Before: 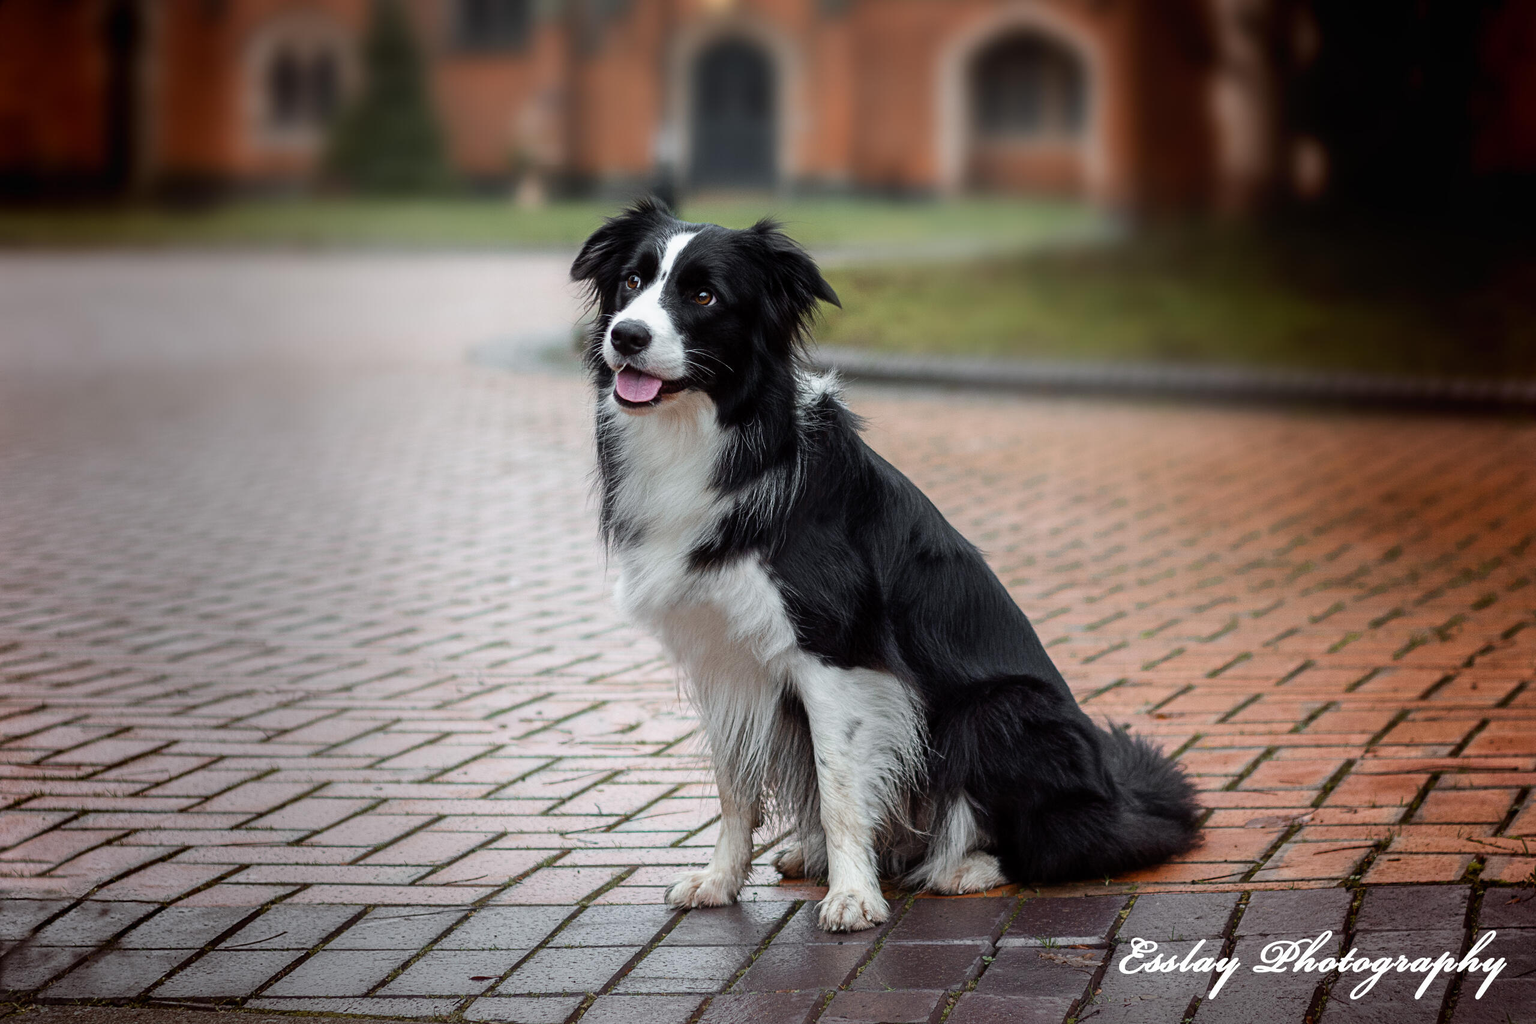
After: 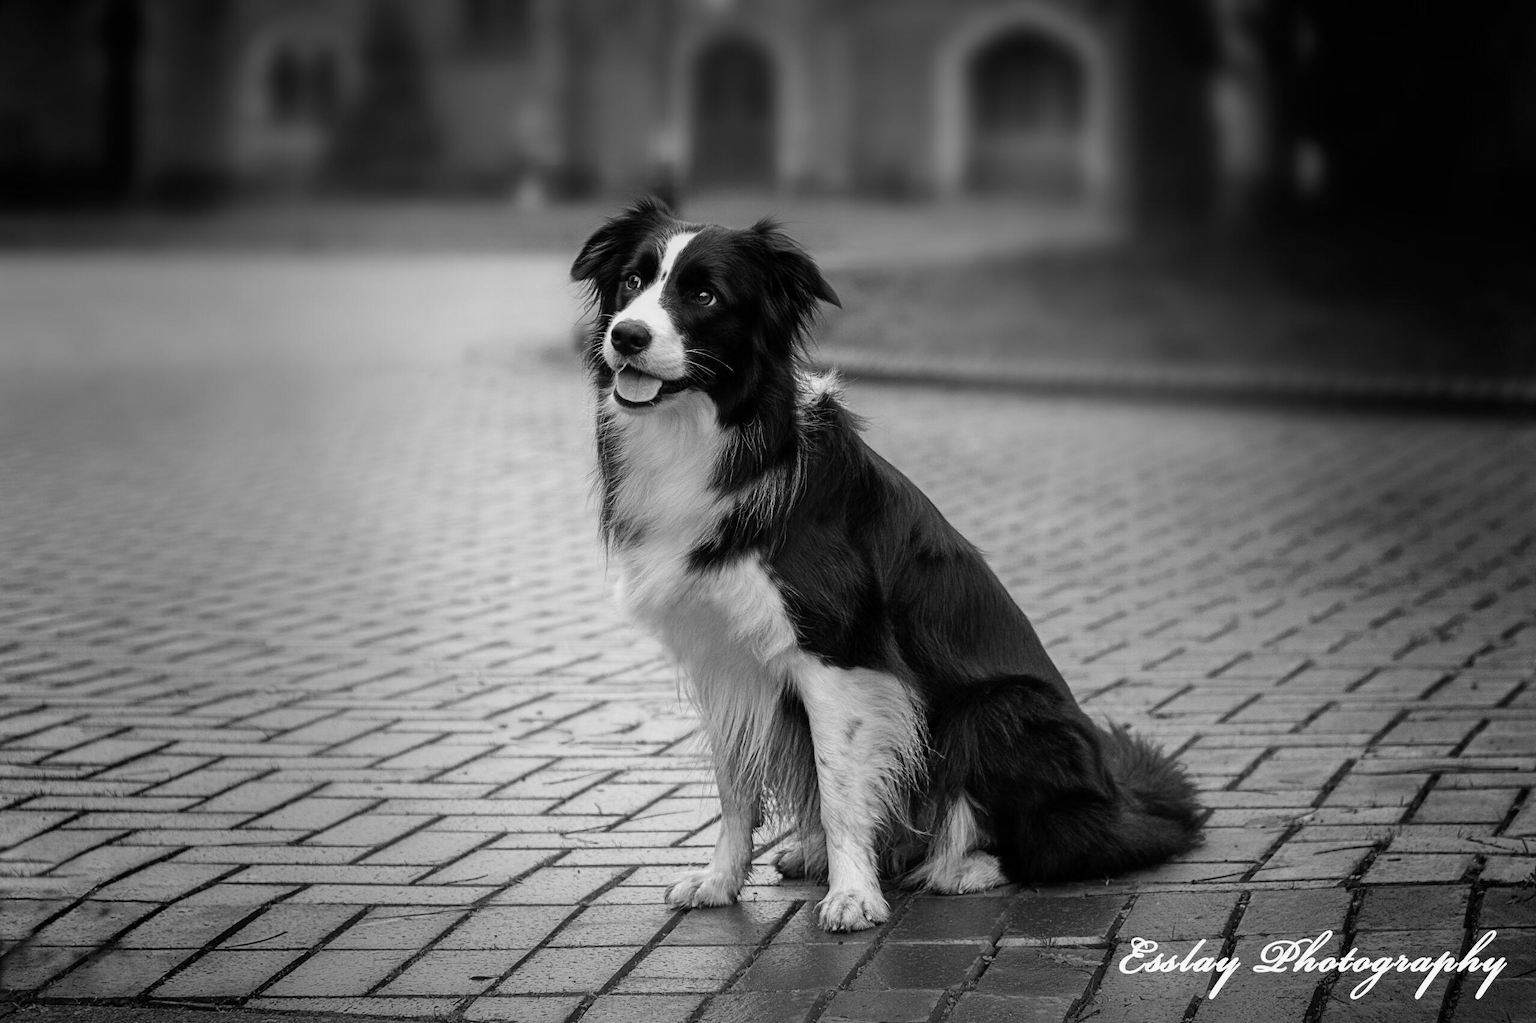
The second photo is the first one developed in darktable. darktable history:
graduated density: density 2.02 EV, hardness 44%, rotation 0.374°, offset 8.21, hue 208.8°, saturation 97%
color calibration: output gray [0.28, 0.41, 0.31, 0], gray › normalize channels true, illuminant same as pipeline (D50), adaptation XYZ, x 0.346, y 0.359, gamut compression 0
